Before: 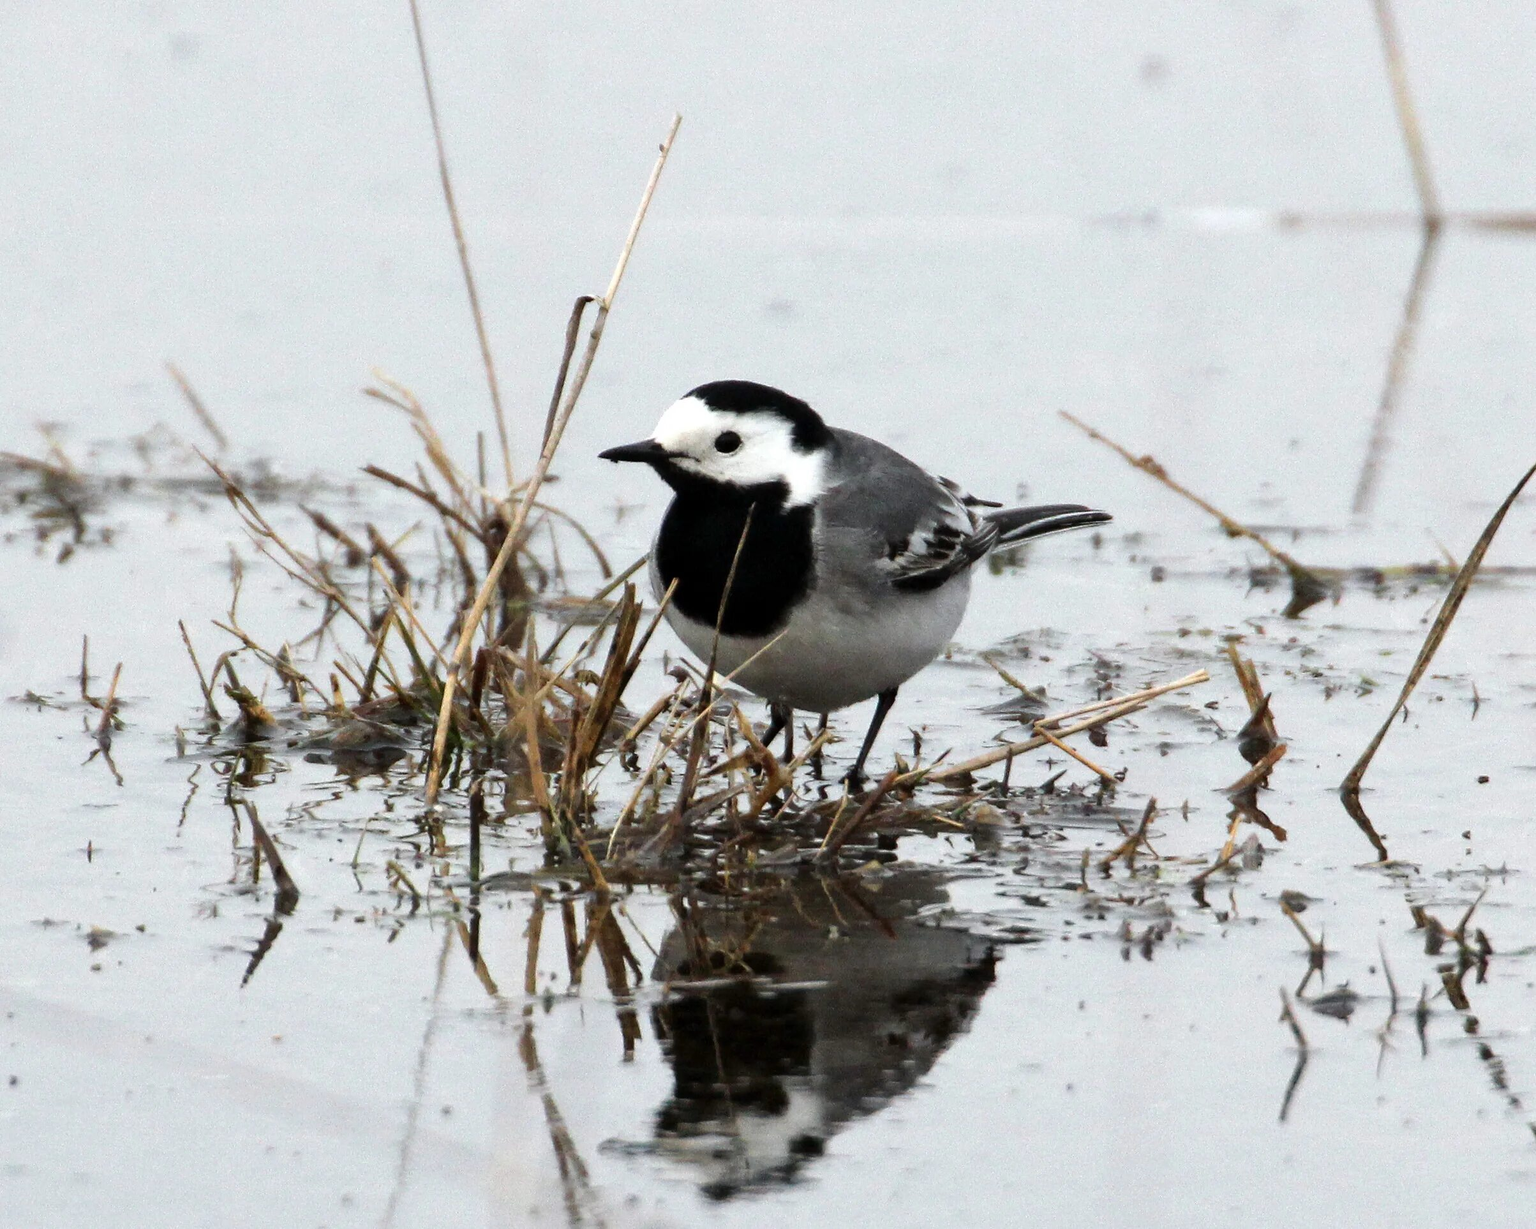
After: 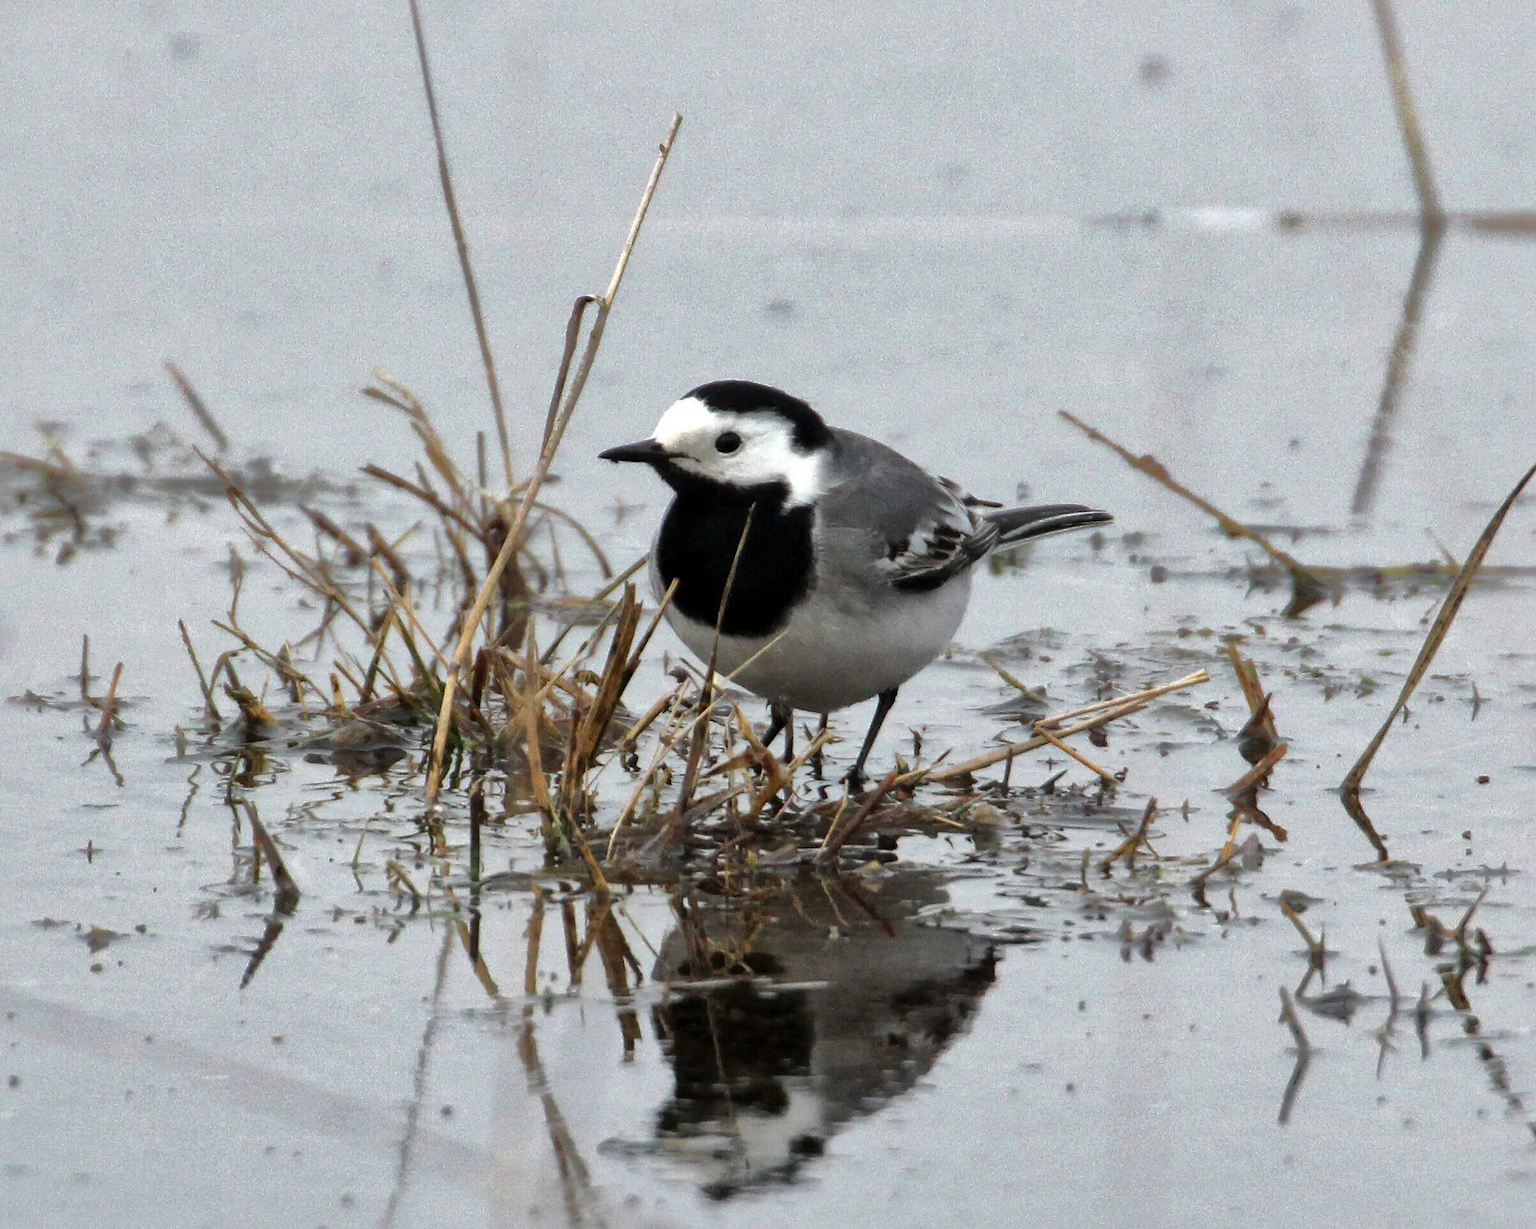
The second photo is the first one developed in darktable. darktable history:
shadows and highlights: shadows 39.59, highlights -59.97
